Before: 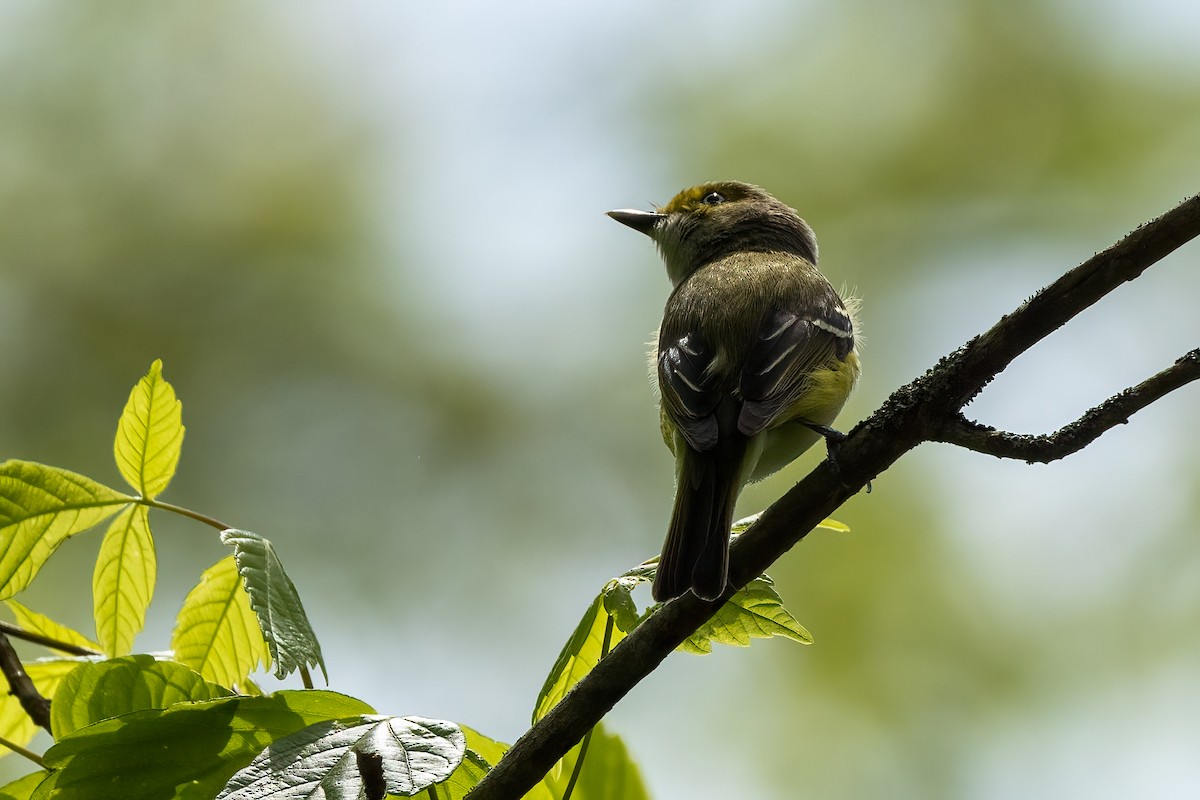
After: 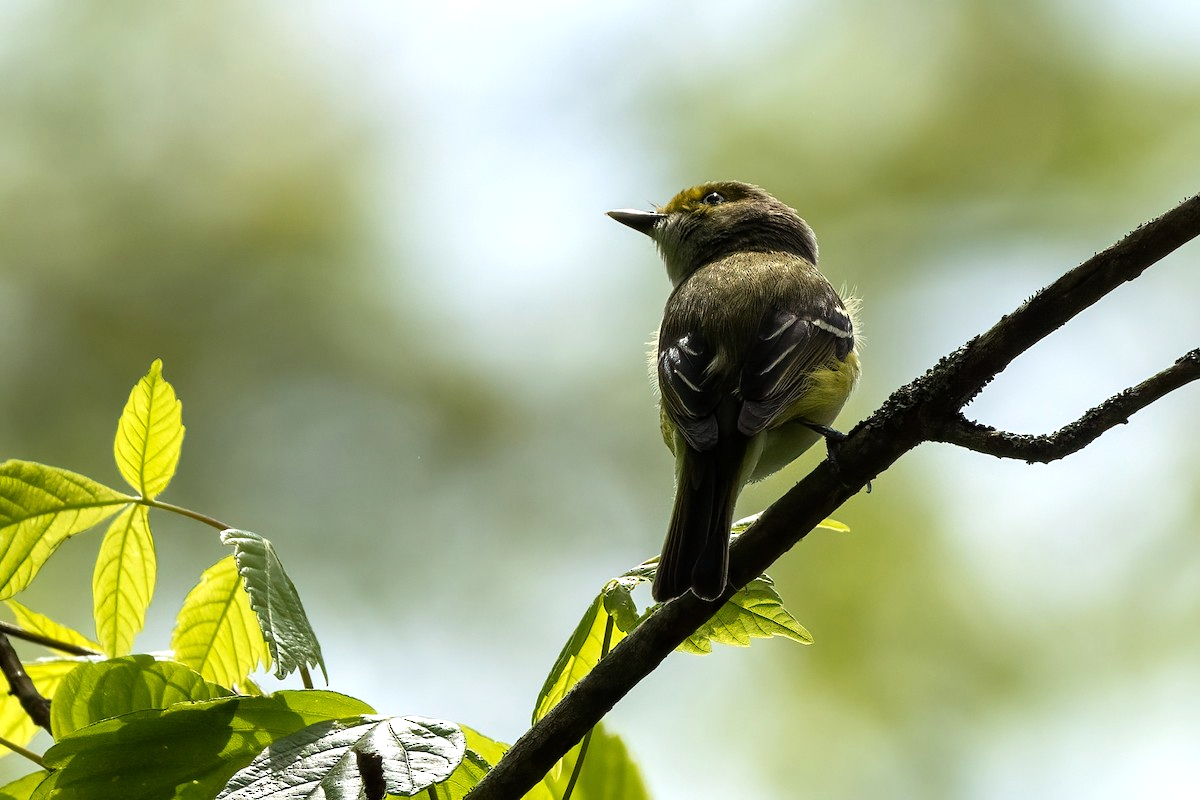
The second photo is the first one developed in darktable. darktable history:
tone equalizer: -8 EV -0.422 EV, -7 EV -0.423 EV, -6 EV -0.369 EV, -5 EV -0.216 EV, -3 EV 0.199 EV, -2 EV 0.311 EV, -1 EV 0.404 EV, +0 EV 0.419 EV
